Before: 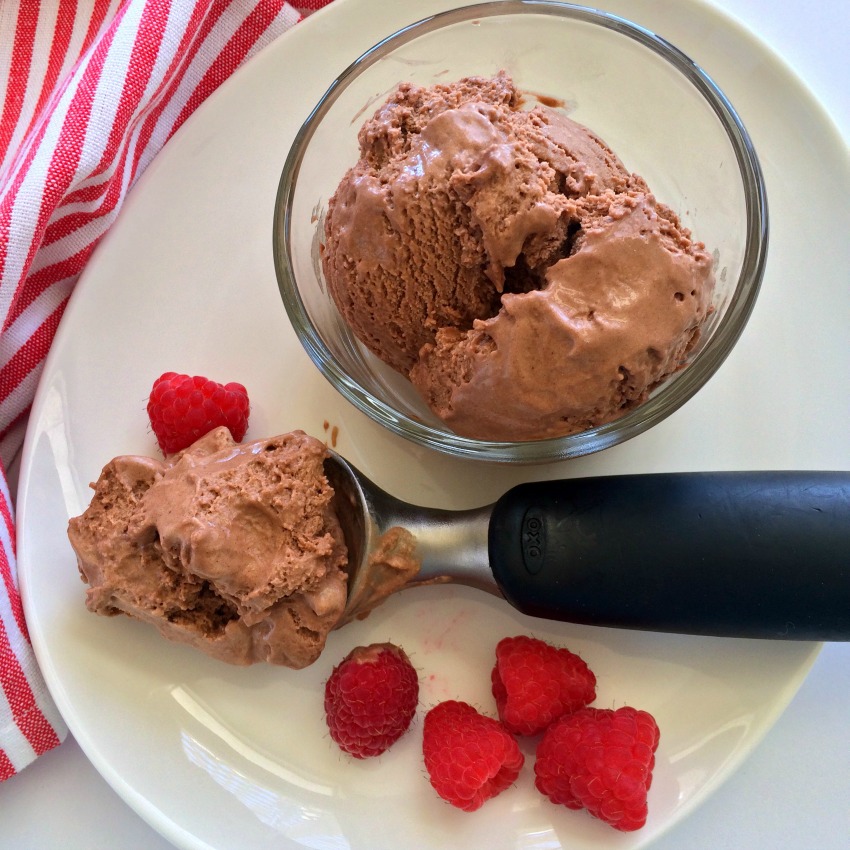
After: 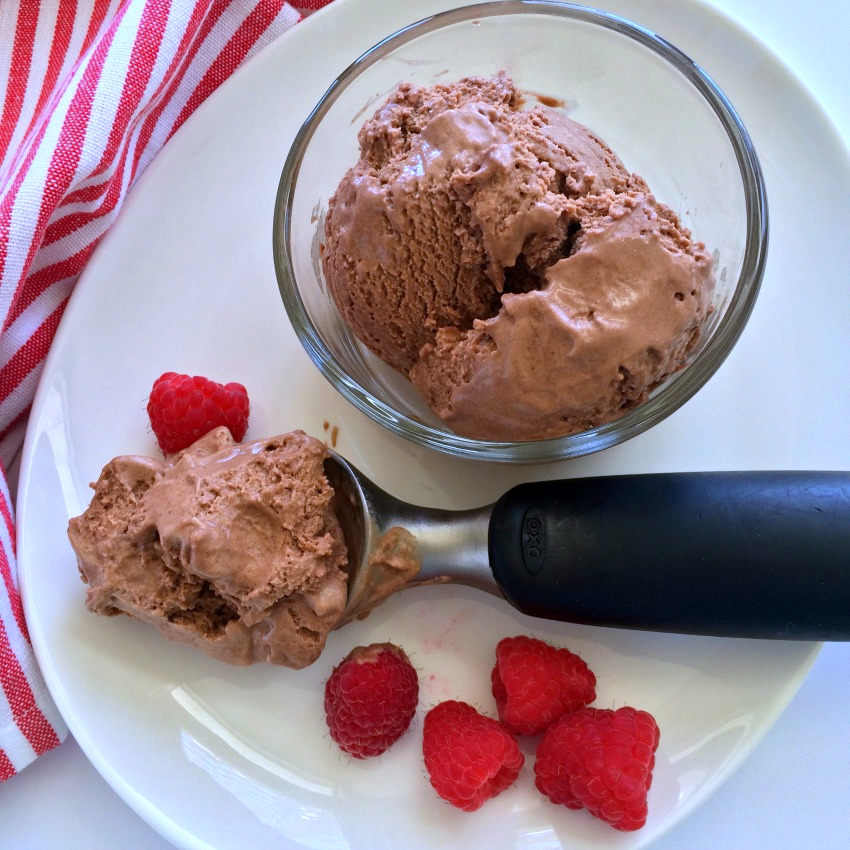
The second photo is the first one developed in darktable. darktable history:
tone equalizer: on, module defaults
white balance: red 0.948, green 1.02, blue 1.176
